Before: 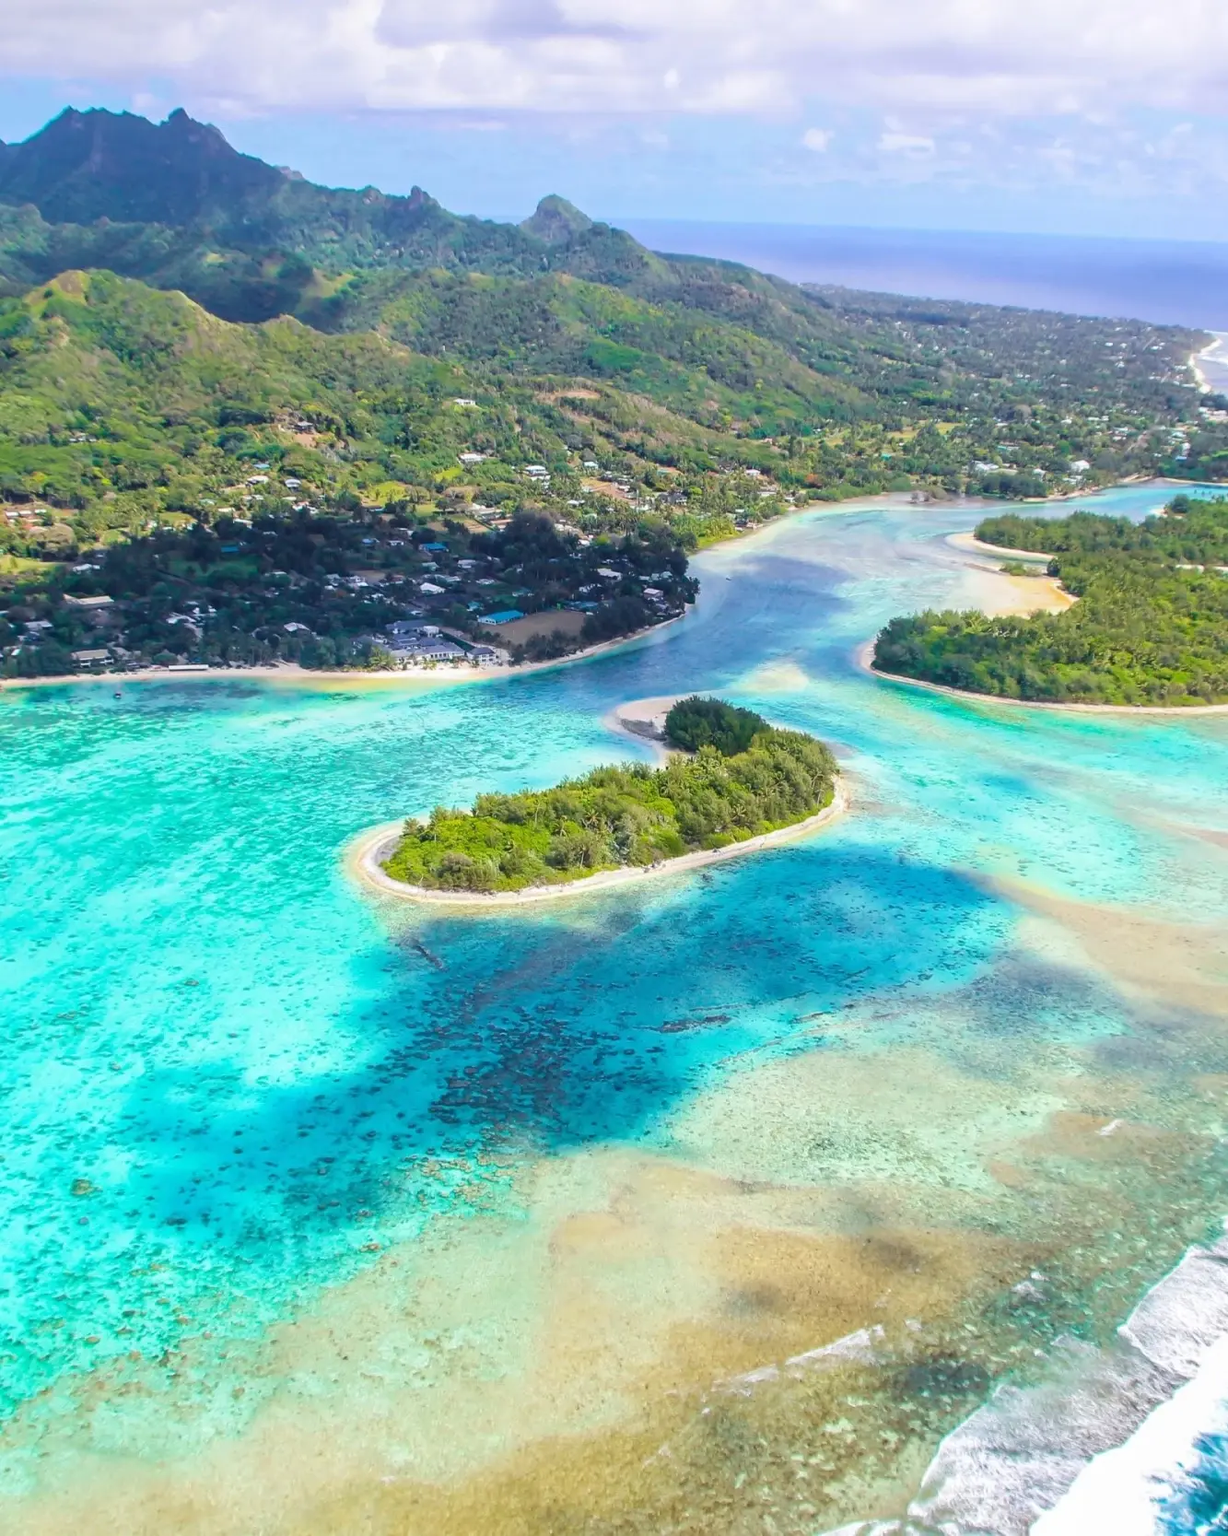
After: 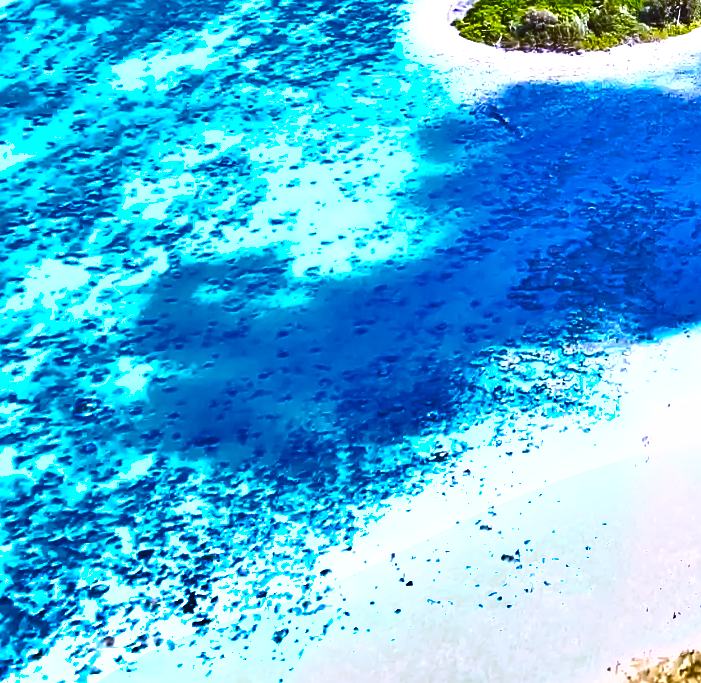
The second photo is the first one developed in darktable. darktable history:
color balance: lift [1.001, 1.007, 1, 0.993], gamma [1.023, 1.026, 1.01, 0.974], gain [0.964, 1.059, 1.073, 0.927]
crop and rotate: top 54.778%, right 46.61%, bottom 0.159%
white balance: red 0.98, blue 1.61
sharpen: on, module defaults
contrast brightness saturation: contrast 0.07, brightness -0.13, saturation 0.06
exposure: black level correction 0, exposure 0.953 EV, compensate exposure bias true, compensate highlight preservation false
rotate and perspective: rotation -0.013°, lens shift (vertical) -0.027, lens shift (horizontal) 0.178, crop left 0.016, crop right 0.989, crop top 0.082, crop bottom 0.918
shadows and highlights: shadows 24.5, highlights -78.15, soften with gaussian
